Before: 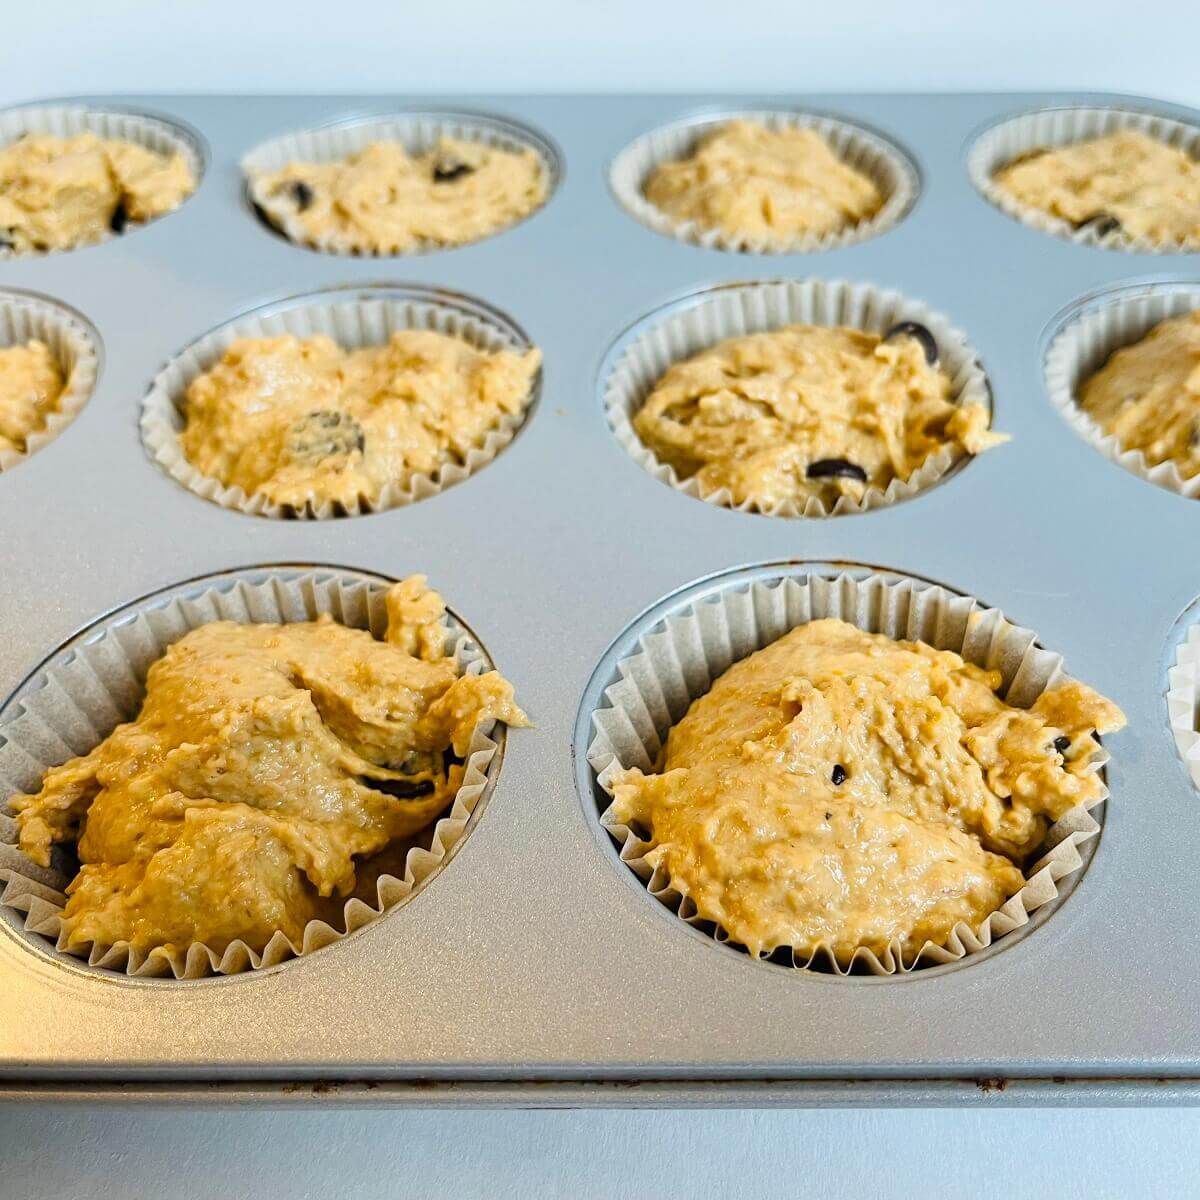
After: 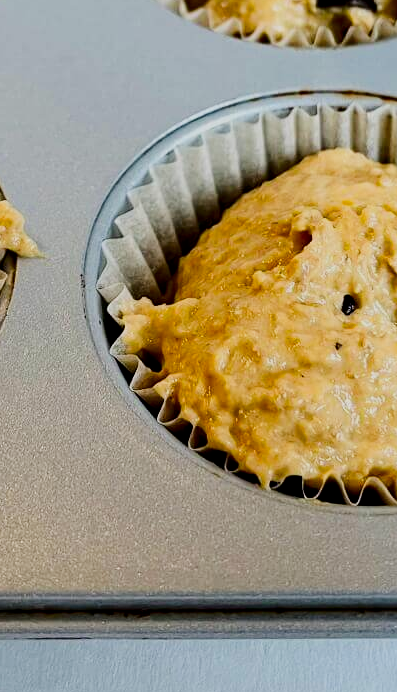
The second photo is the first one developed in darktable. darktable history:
filmic rgb: black relative exposure -5 EV, hardness 2.88, contrast 1.1, highlights saturation mix -20%
contrast brightness saturation: contrast 0.19, brightness -0.24, saturation 0.11
crop: left 40.878%, top 39.176%, right 25.993%, bottom 3.081%
